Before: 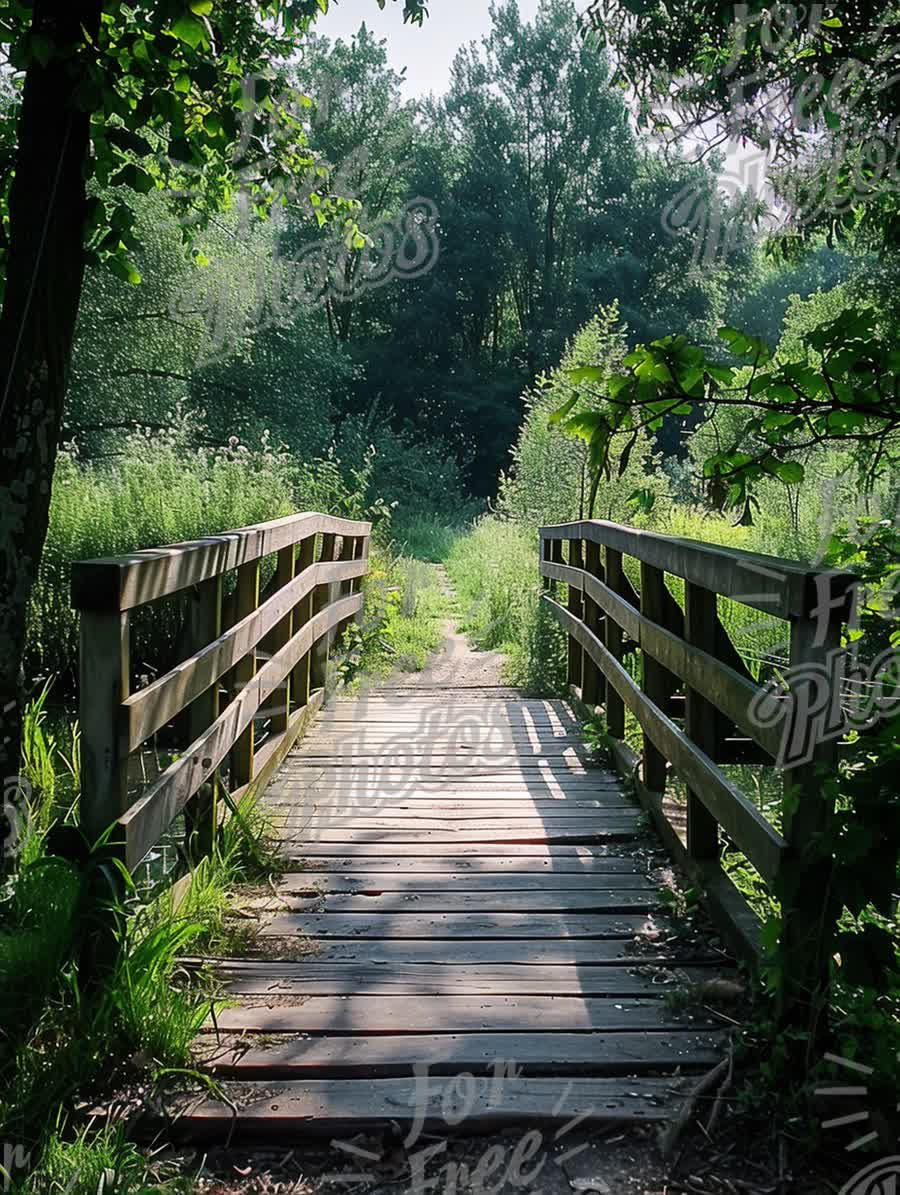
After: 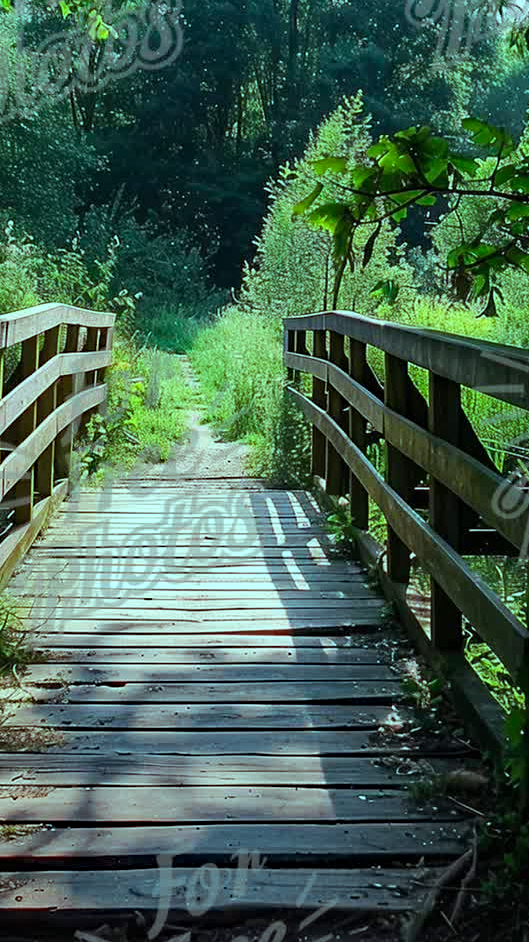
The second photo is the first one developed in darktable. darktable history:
color balance rgb: highlights gain › chroma 5.44%, highlights gain › hue 197.99°, perceptual saturation grading › global saturation 0.205%, global vibrance 24.219%
crop and rotate: left 28.46%, top 17.493%, right 12.709%, bottom 3.67%
haze removal: compatibility mode true, adaptive false
